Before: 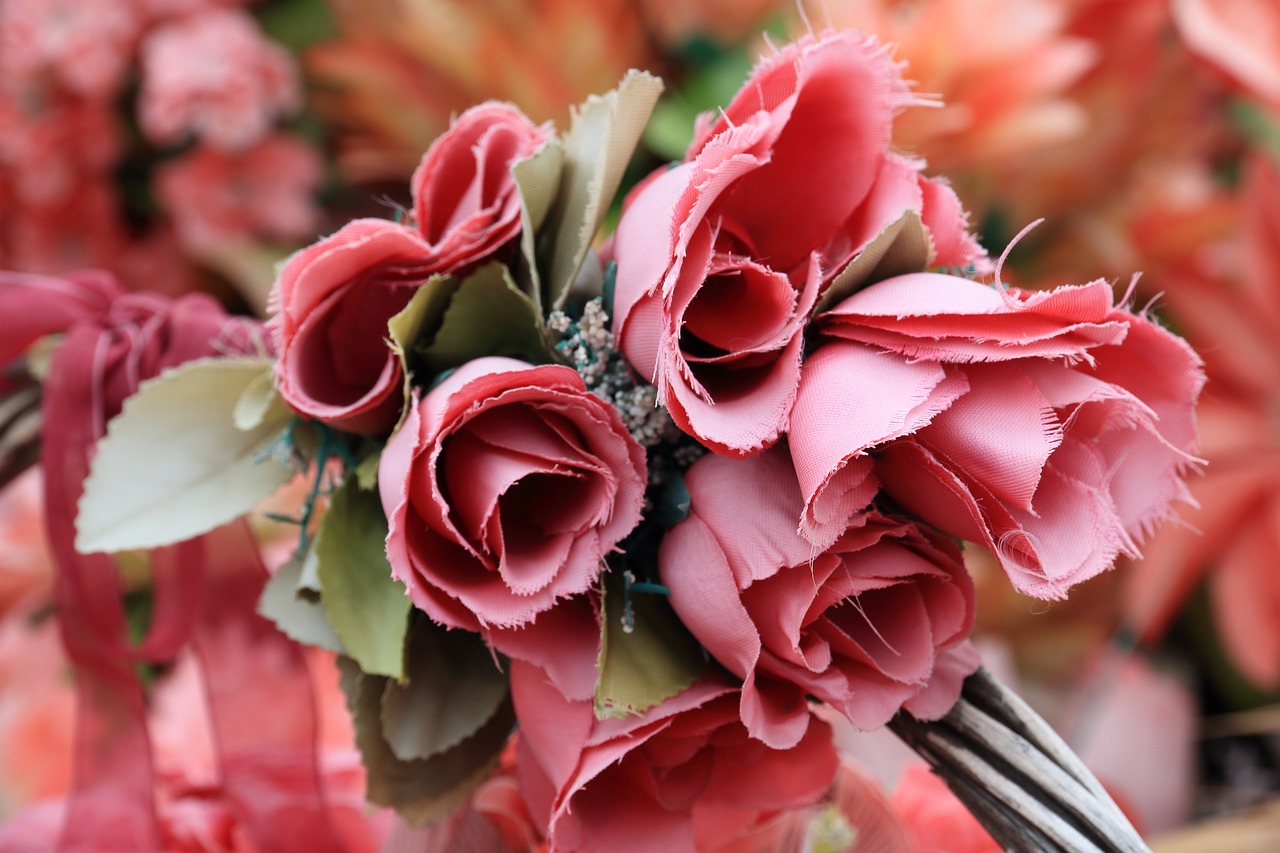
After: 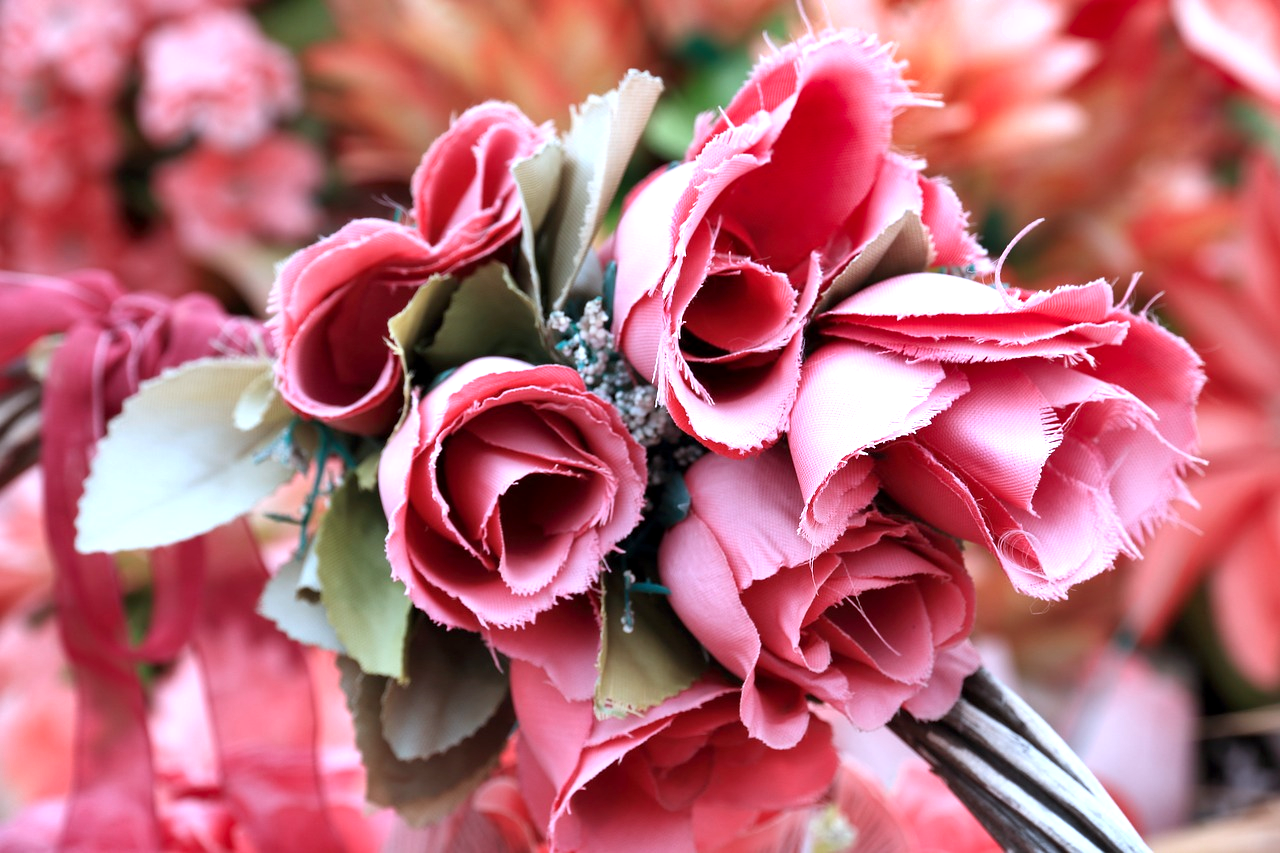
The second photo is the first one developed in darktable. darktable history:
shadows and highlights: radius 100.41, shadows 50.55, highlights -64.36, highlights color adjustment 49.82%, soften with gaussian
color correction: highlights a* -2.24, highlights b* -18.1
exposure: black level correction 0.001, exposure 0.675 EV, compensate highlight preservation false
